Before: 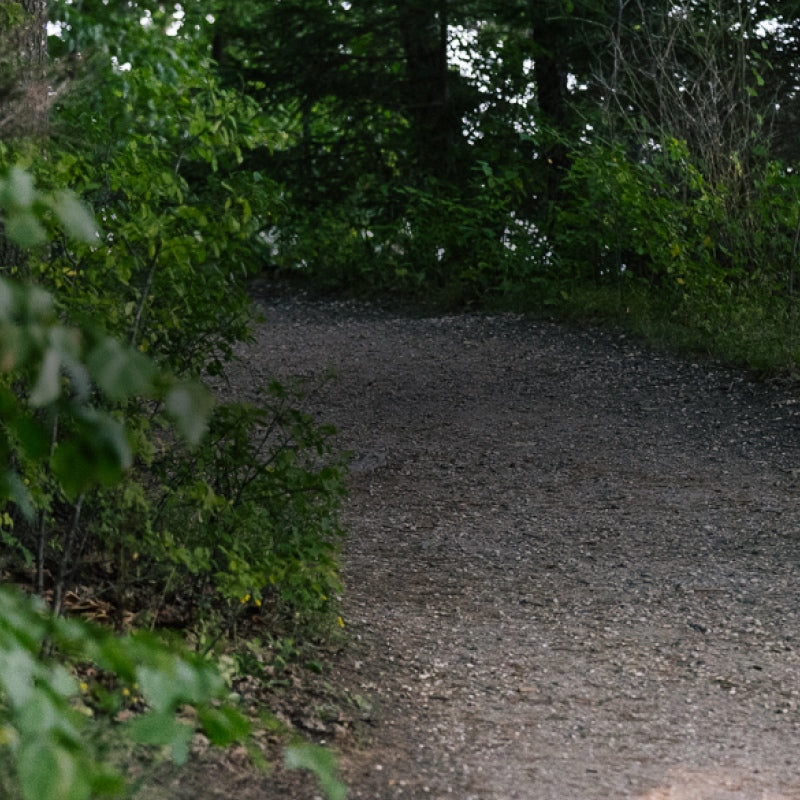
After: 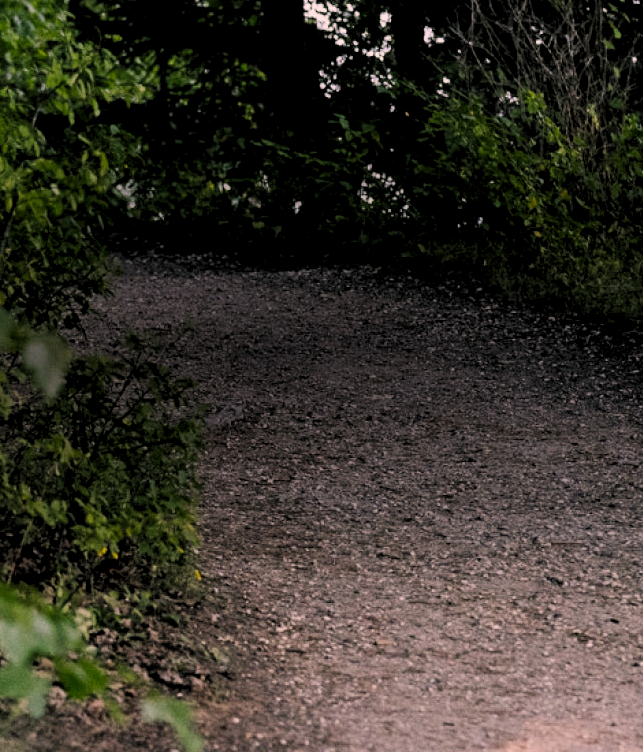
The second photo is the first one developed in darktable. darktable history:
crop and rotate: left 17.897%, top 5.966%, right 1.712%
shadows and highlights: shadows 4.75, highlights color adjustment 32.47%, soften with gaussian
levels: levels [0.055, 0.477, 0.9]
color correction: highlights a* 12.83, highlights b* 5.58
filmic rgb: black relative exposure -7.65 EV, white relative exposure 4.56 EV, threshold 5.96 EV, hardness 3.61, enable highlight reconstruction true
